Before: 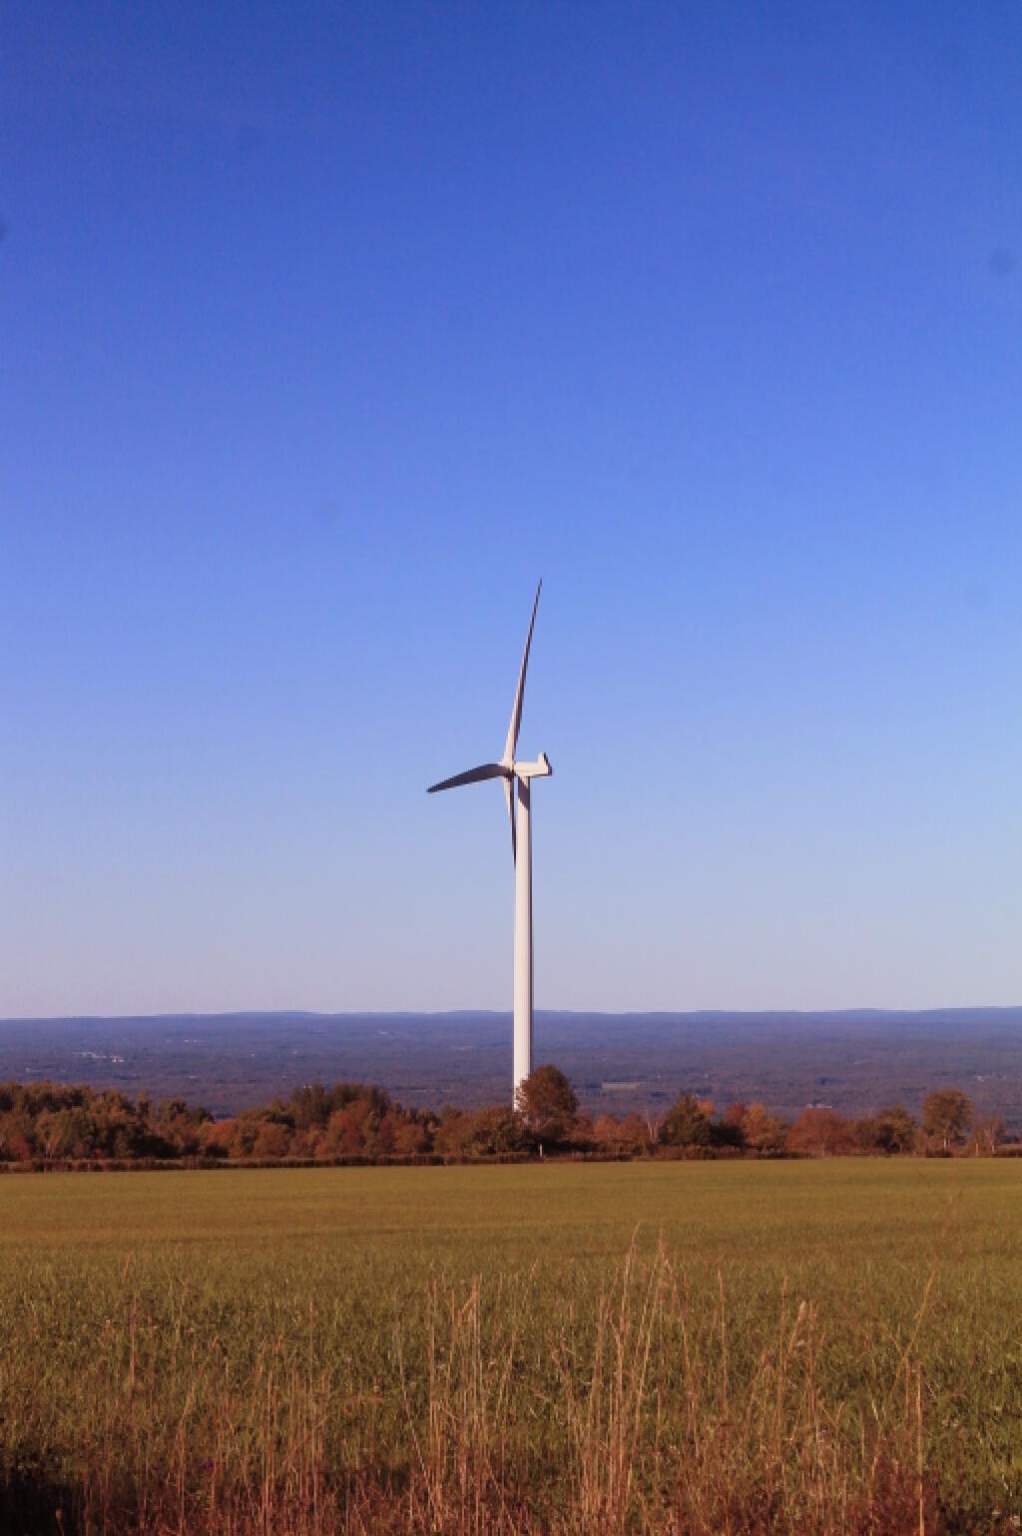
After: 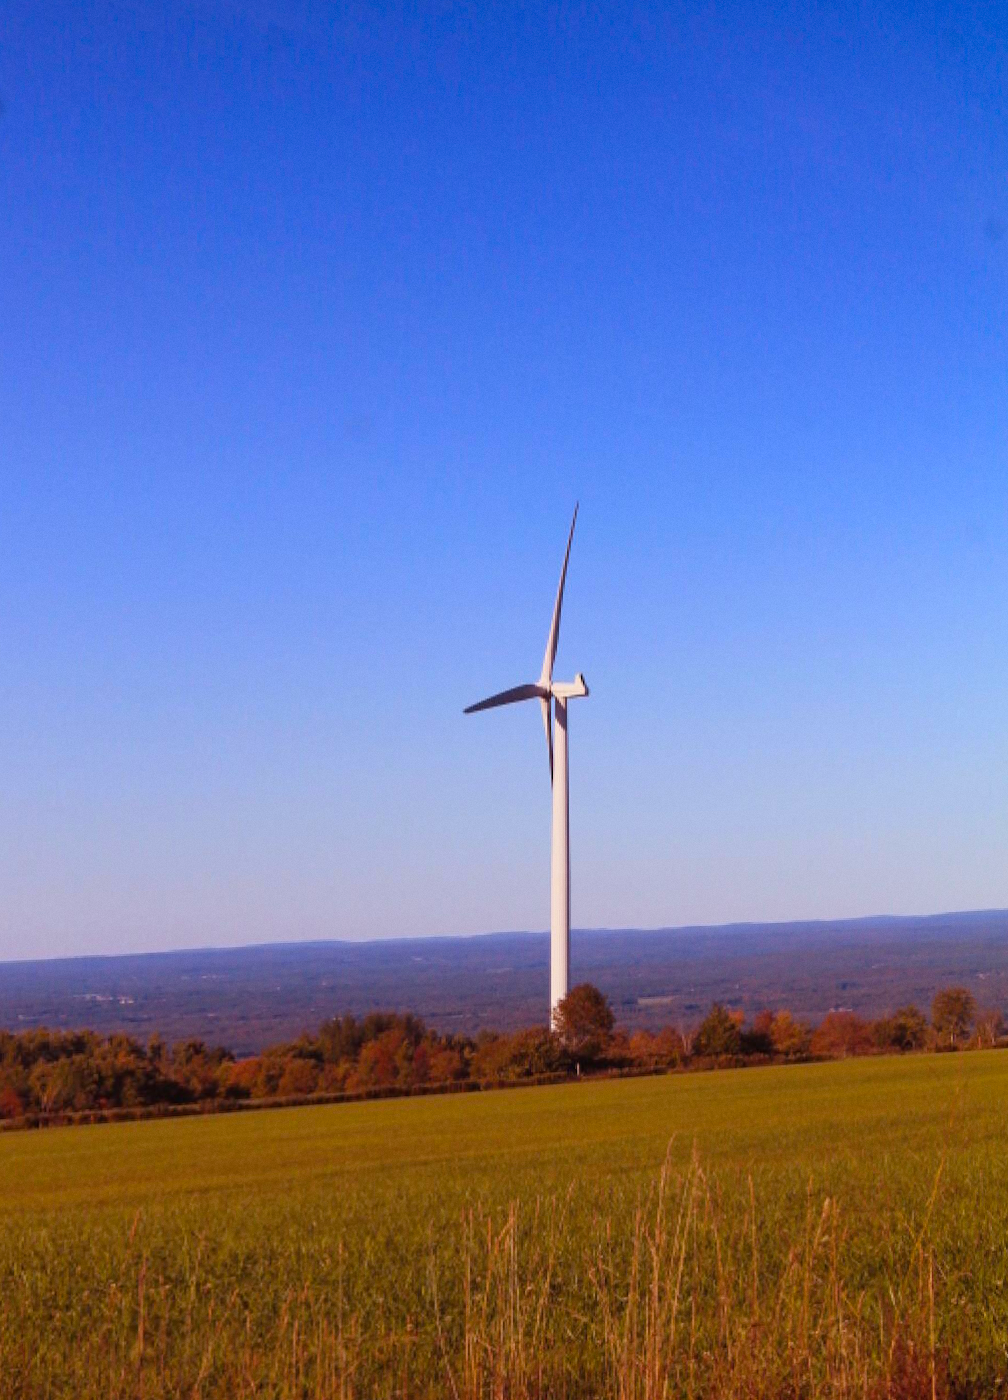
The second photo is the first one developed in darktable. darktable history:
rotate and perspective: rotation -0.013°, lens shift (vertical) -0.027, lens shift (horizontal) 0.178, crop left 0.016, crop right 0.989, crop top 0.082, crop bottom 0.918
color balance rgb: perceptual saturation grading › global saturation 25%, global vibrance 20%
grain: coarseness 0.09 ISO, strength 10%
